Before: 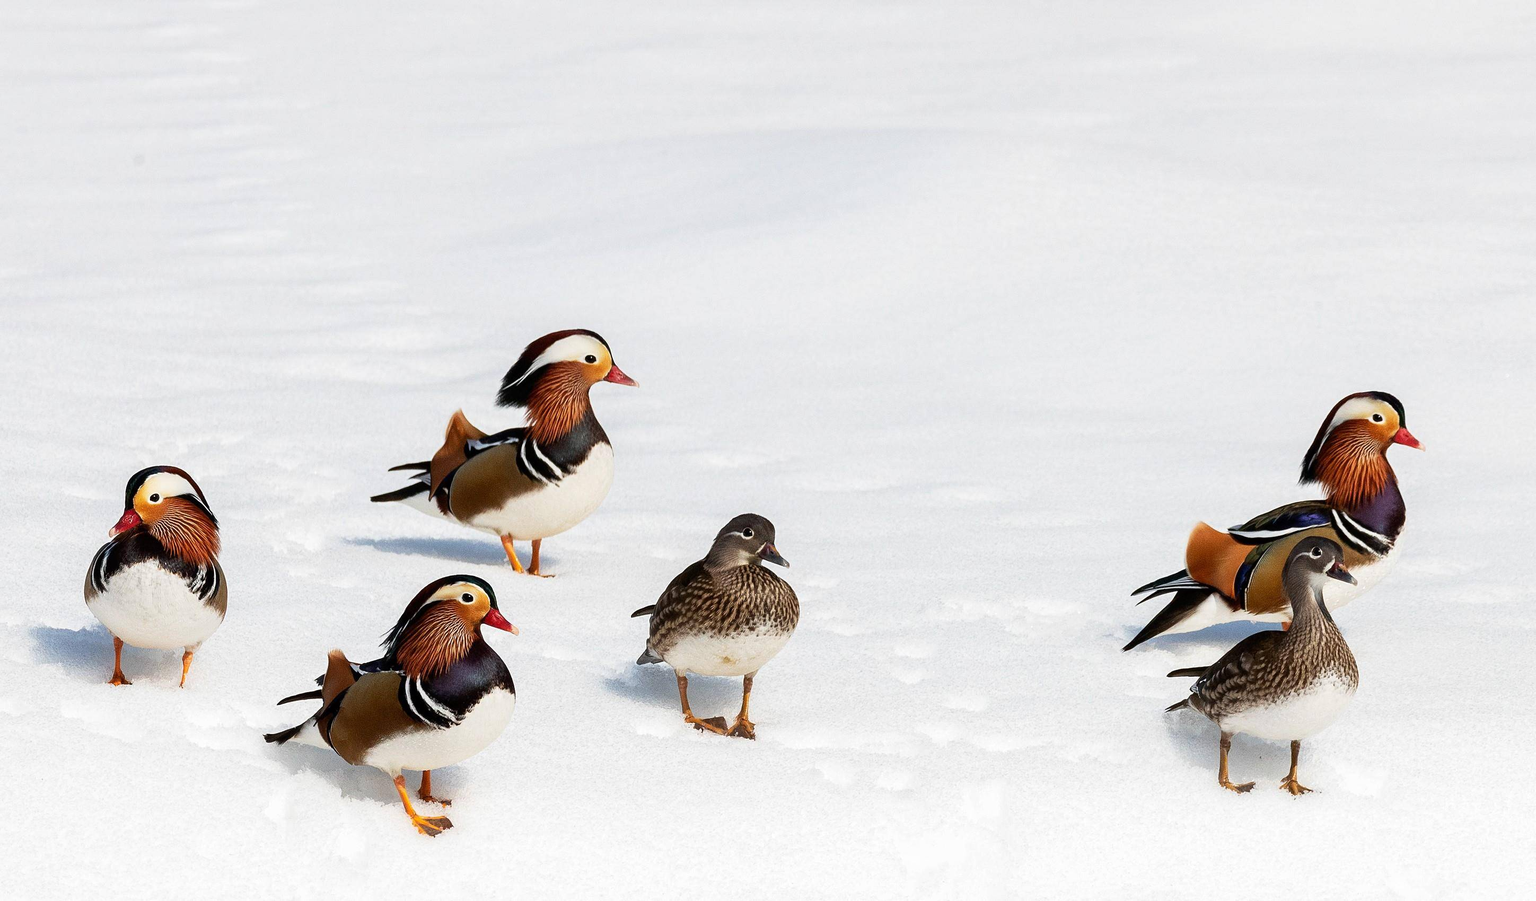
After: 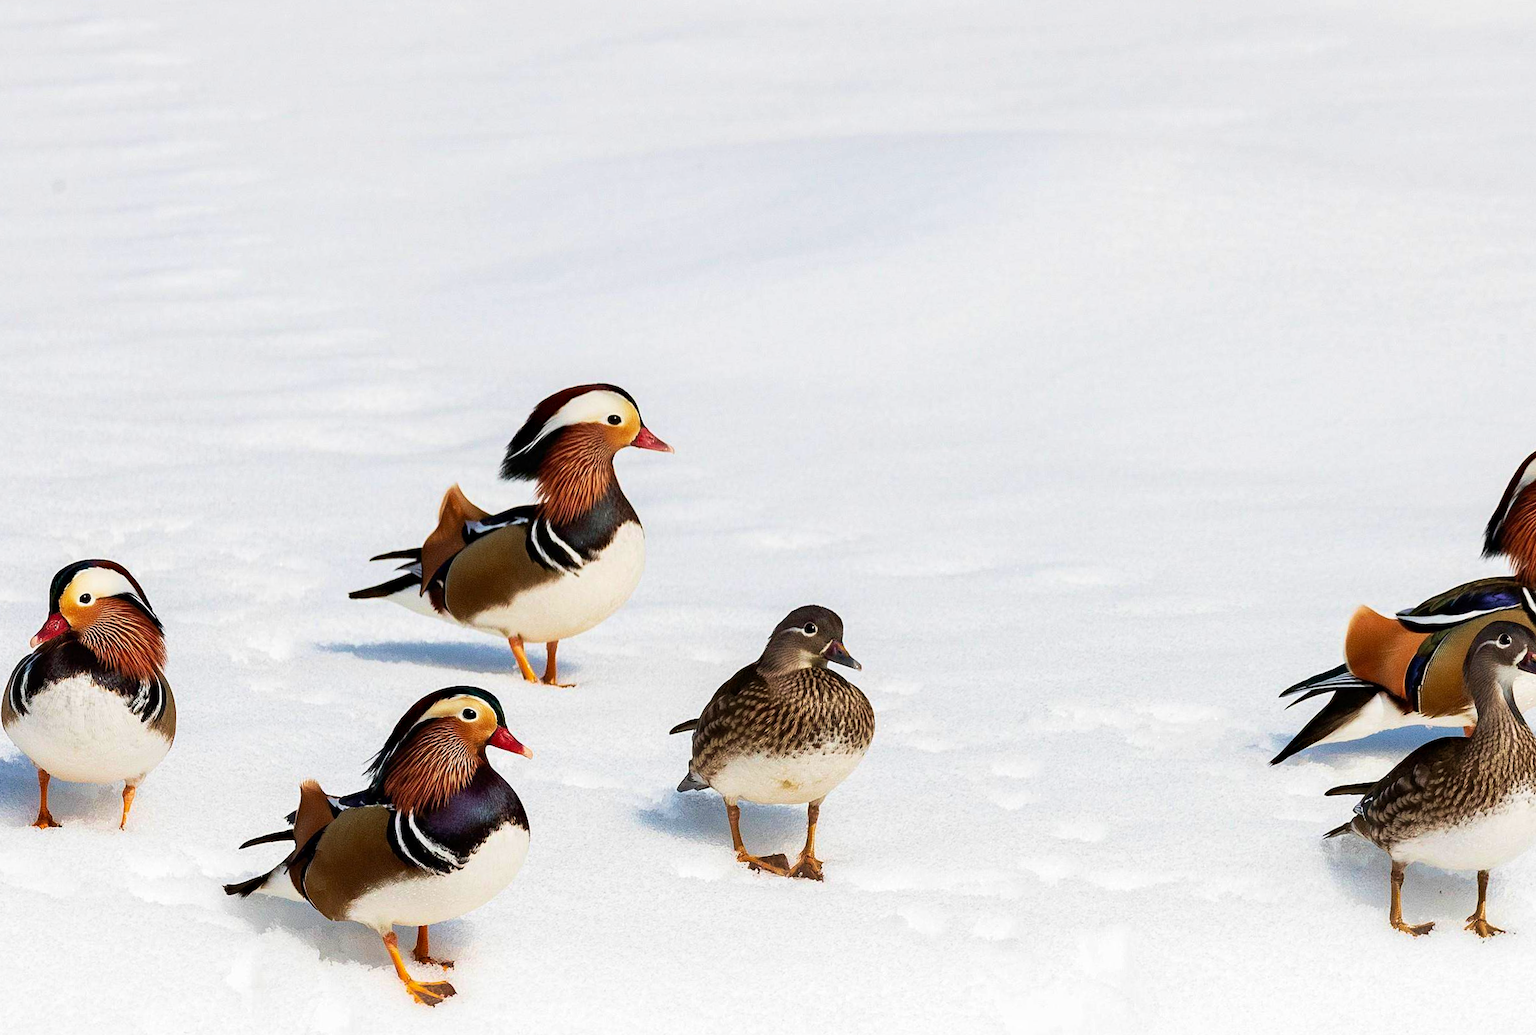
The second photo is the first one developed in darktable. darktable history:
tone curve: curves: ch0 [(0, 0) (0.003, 0.003) (0.011, 0.011) (0.025, 0.025) (0.044, 0.044) (0.069, 0.068) (0.1, 0.098) (0.136, 0.134) (0.177, 0.175) (0.224, 0.221) (0.277, 0.273) (0.335, 0.33) (0.399, 0.393) (0.468, 0.461) (0.543, 0.546) (0.623, 0.625) (0.709, 0.711) (0.801, 0.802) (0.898, 0.898) (1, 1)], preserve colors none
crop and rotate: angle 1°, left 4.281%, top 0.642%, right 11.383%, bottom 2.486%
velvia: strength 40%
haze removal: compatibility mode true, adaptive false
